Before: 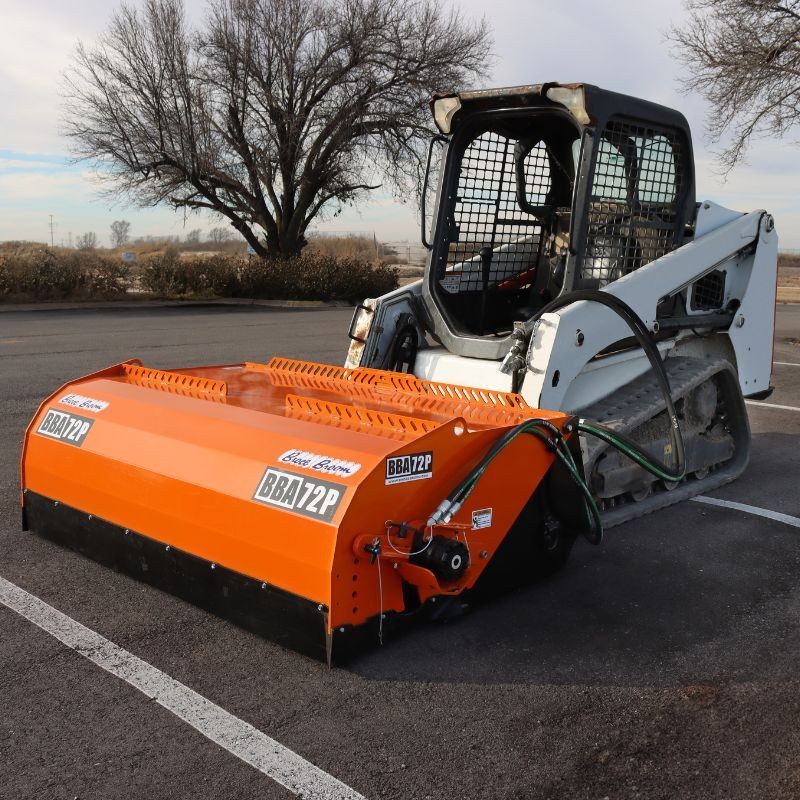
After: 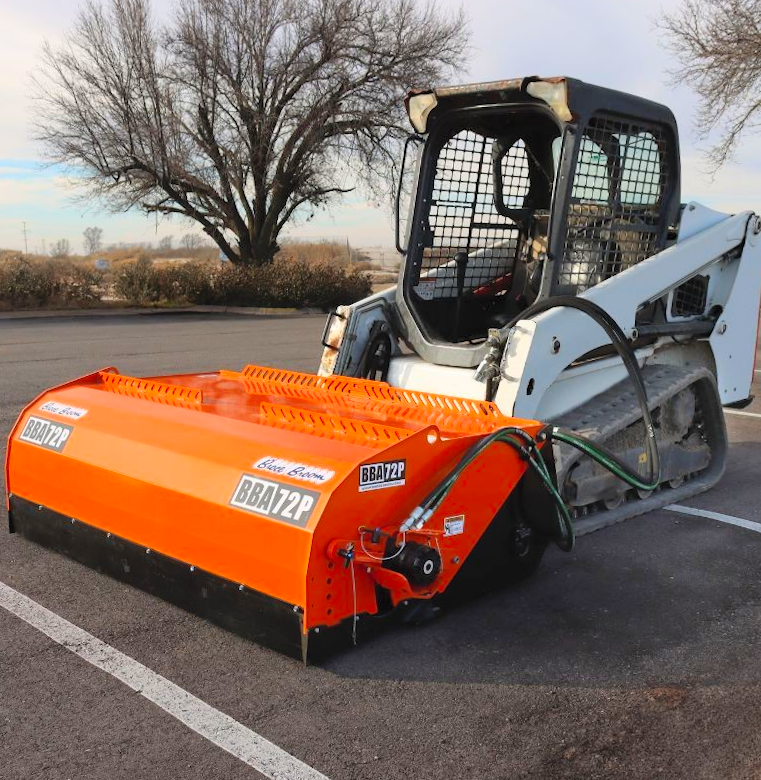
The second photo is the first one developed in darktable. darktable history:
rotate and perspective: rotation 0.074°, lens shift (vertical) 0.096, lens shift (horizontal) -0.041, crop left 0.043, crop right 0.952, crop top 0.024, crop bottom 0.979
contrast brightness saturation: contrast 0.07, brightness 0.18, saturation 0.4
